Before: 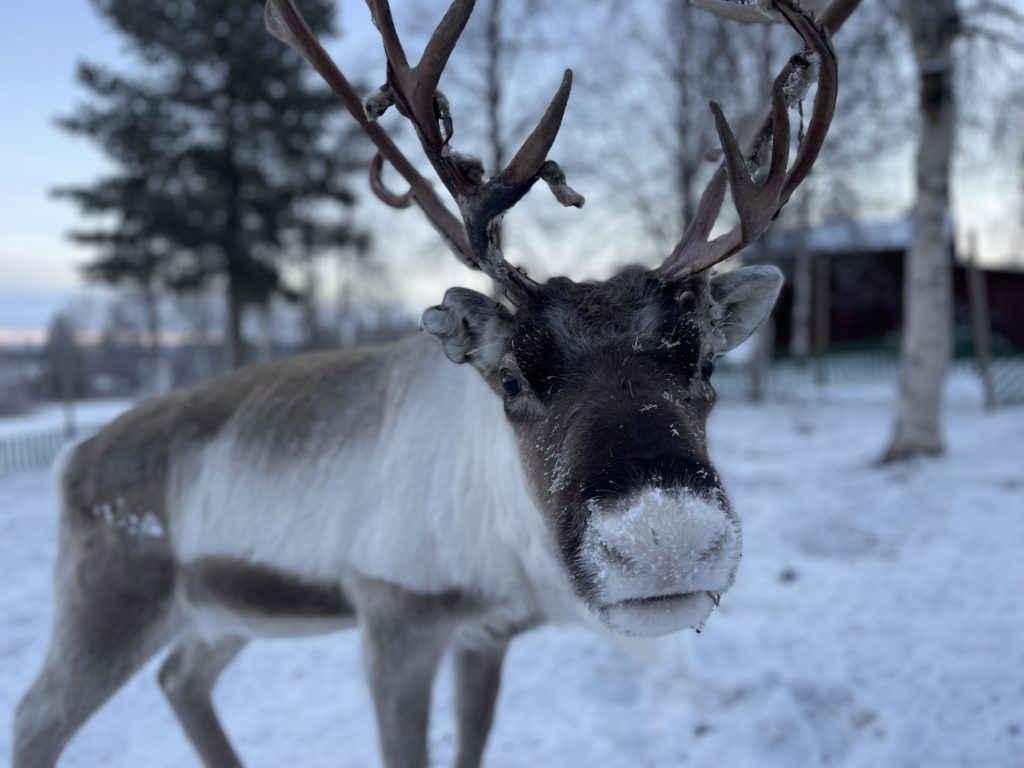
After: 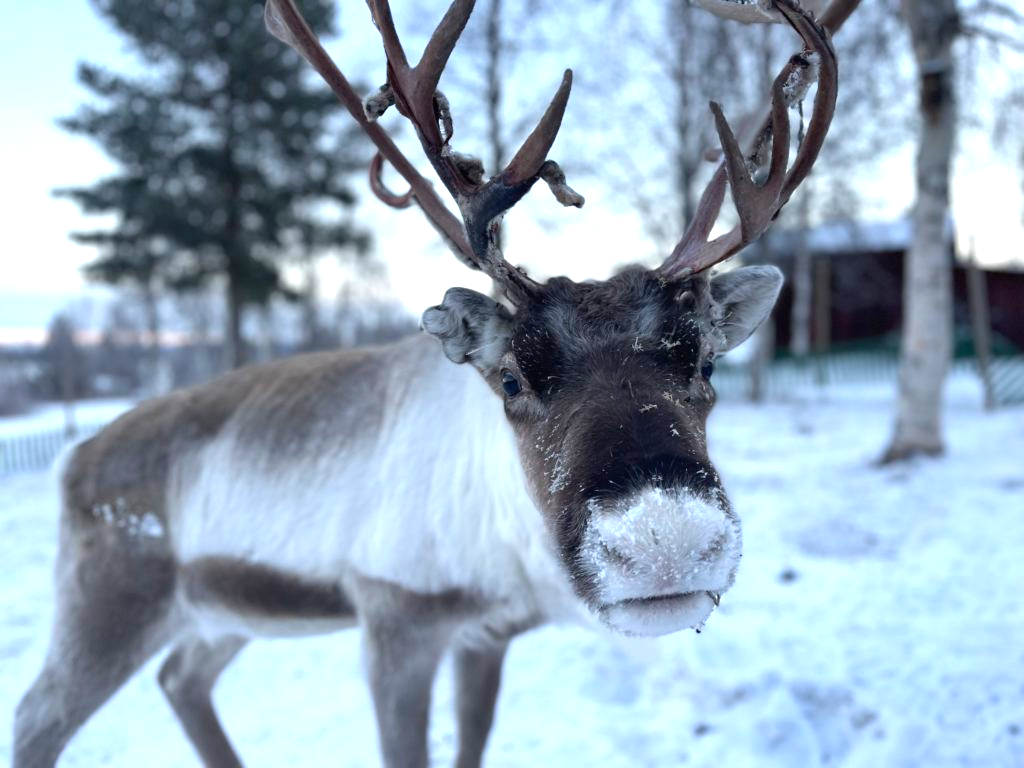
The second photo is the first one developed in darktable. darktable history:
shadows and highlights: shadows 37.27, highlights -28.18, soften with gaussian
exposure: black level correction 0, exposure 1 EV, compensate highlight preservation false
